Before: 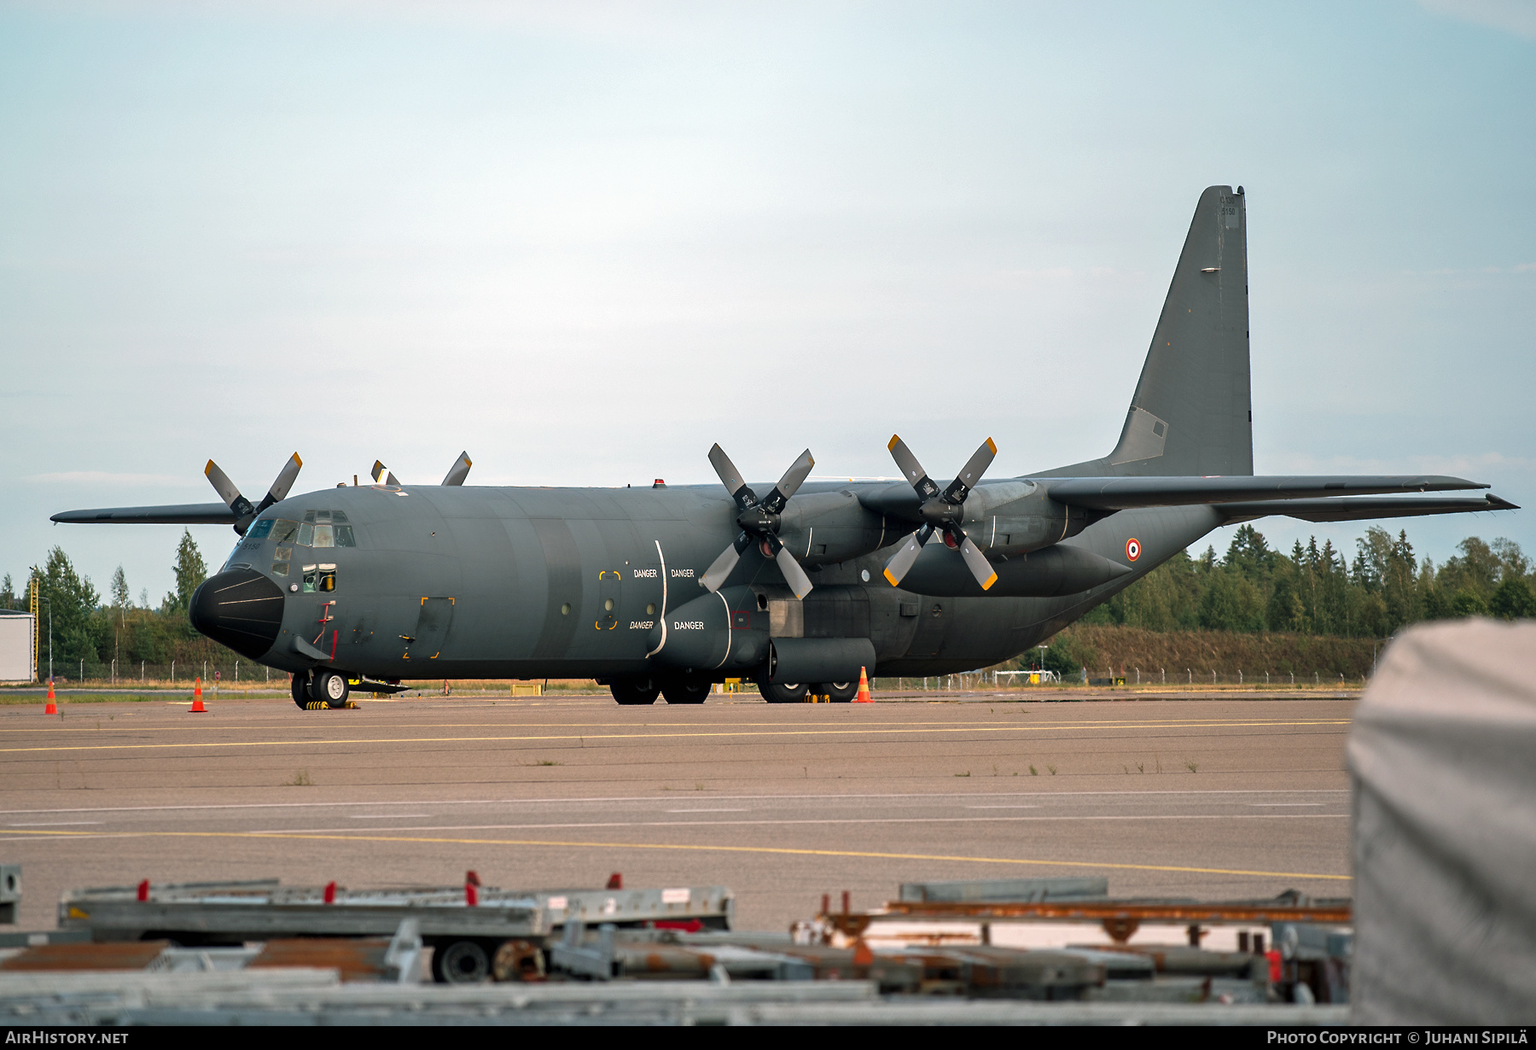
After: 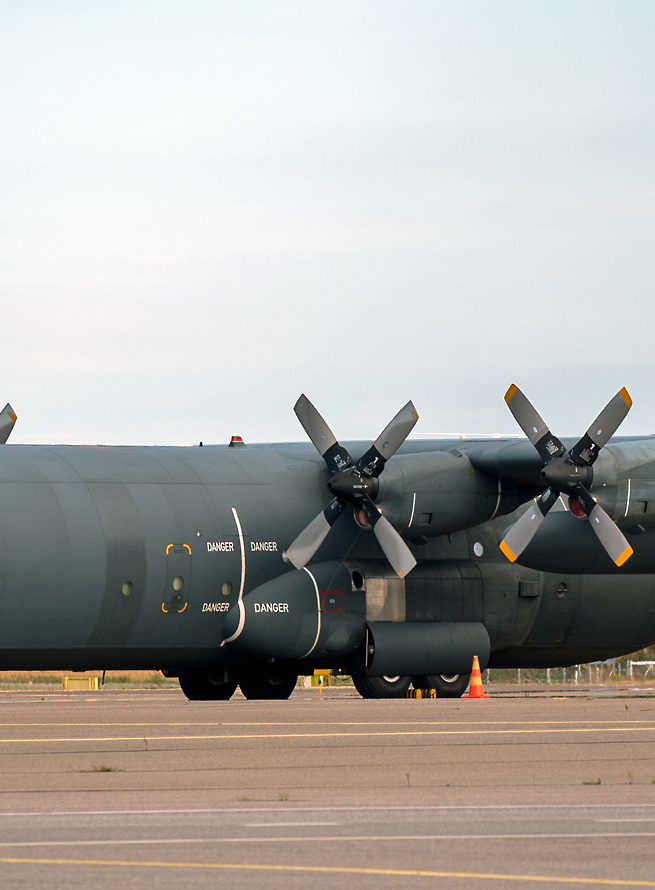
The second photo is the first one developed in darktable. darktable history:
crop and rotate: left 29.779%, top 10.199%, right 33.78%, bottom 17.407%
